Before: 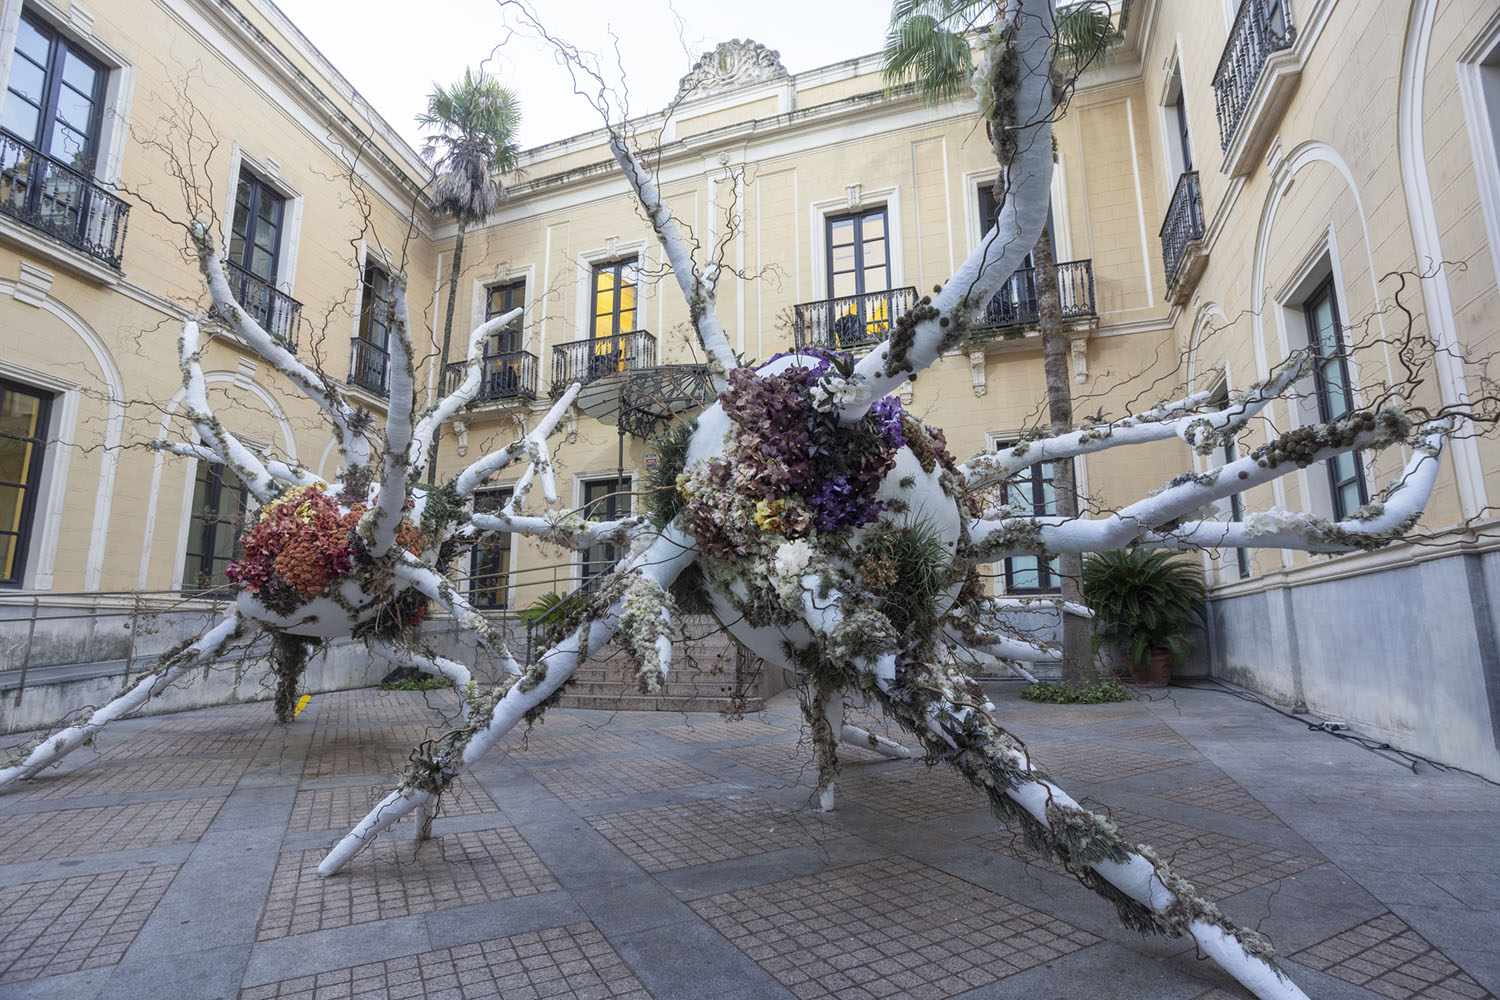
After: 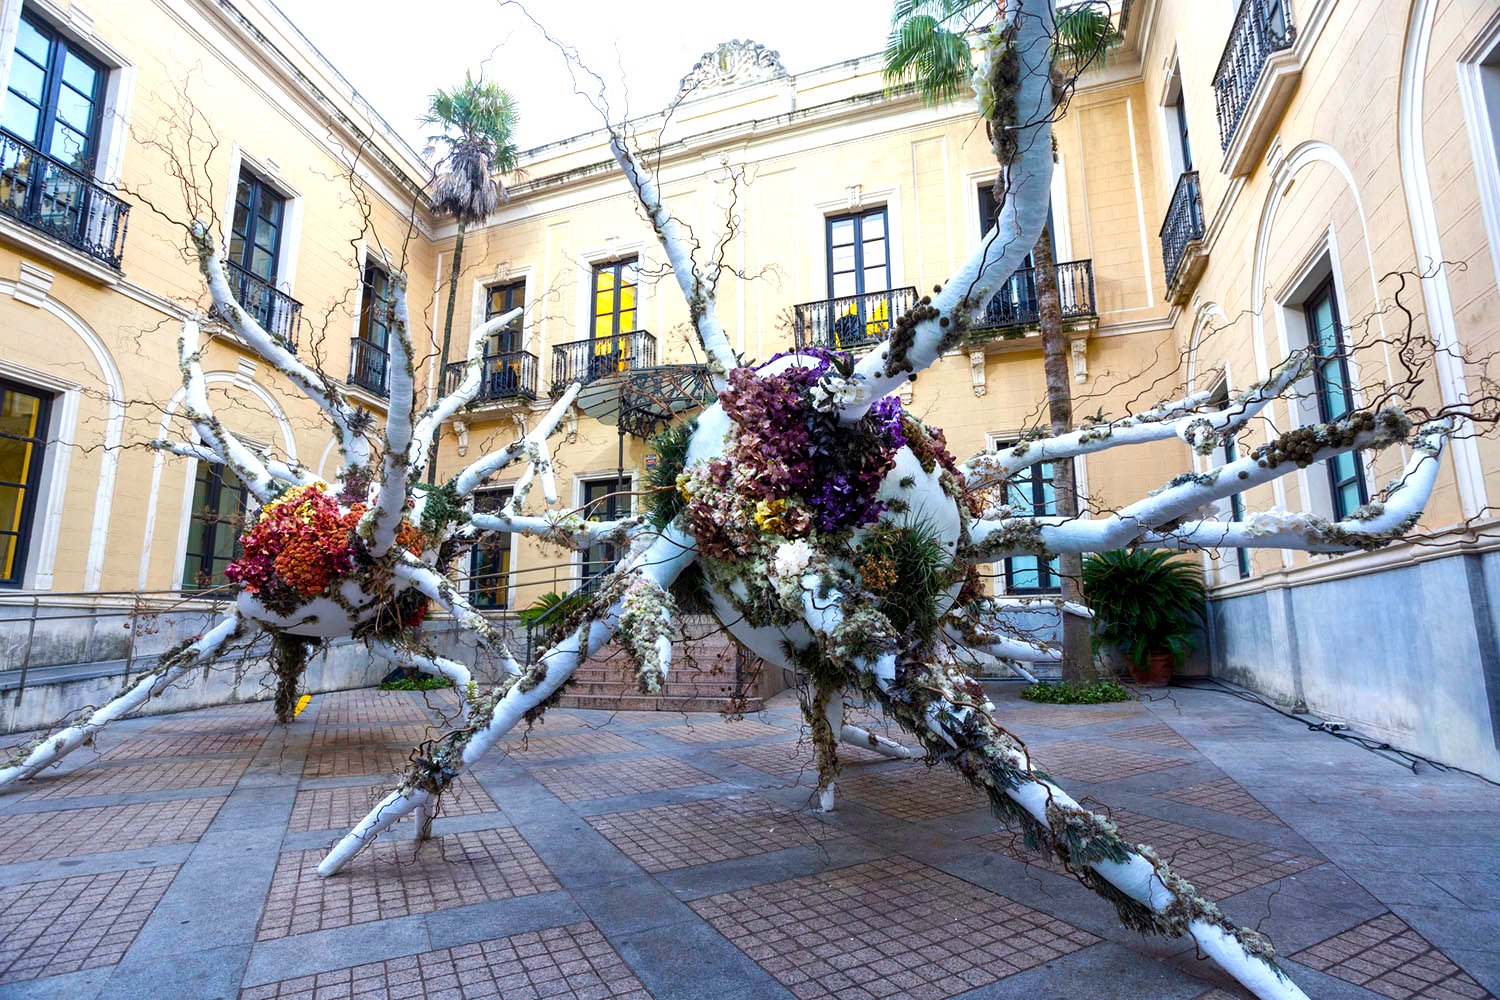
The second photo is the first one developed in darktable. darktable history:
color balance rgb: global offset › luminance -0.37%, perceptual saturation grading › highlights -17.77%, perceptual saturation grading › mid-tones 33.1%, perceptual saturation grading › shadows 50.52%, perceptual brilliance grading › highlights 20%, perceptual brilliance grading › mid-tones 20%, perceptual brilliance grading › shadows -20%, global vibrance 50%
sharpen: radius 5.325, amount 0.312, threshold 26.433
